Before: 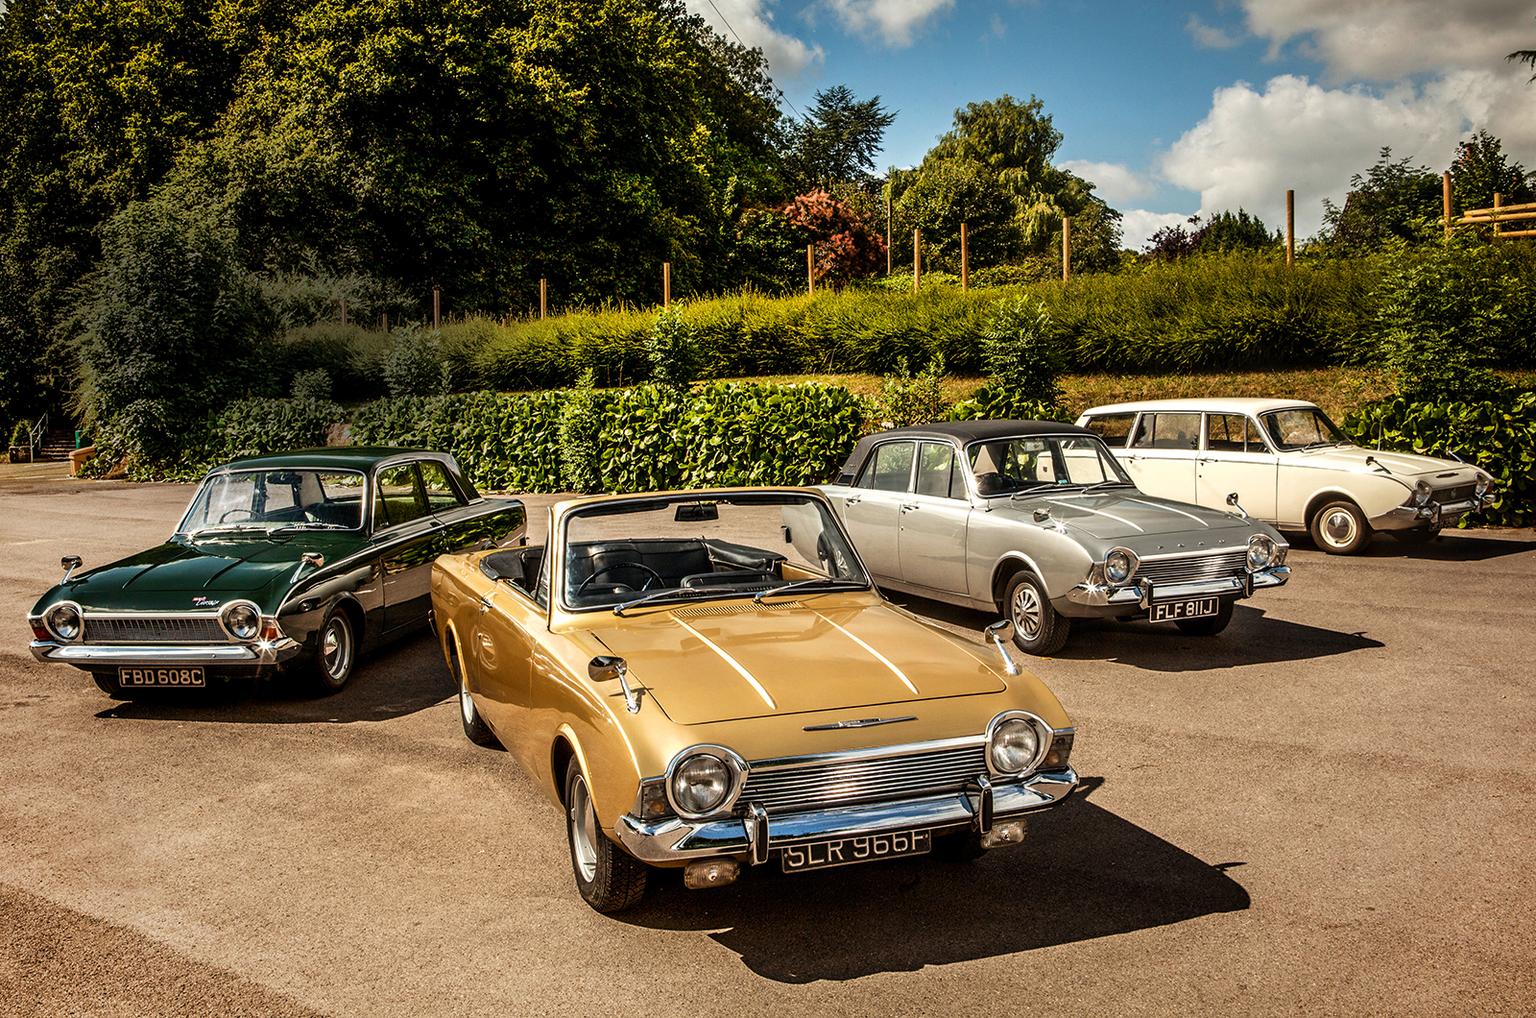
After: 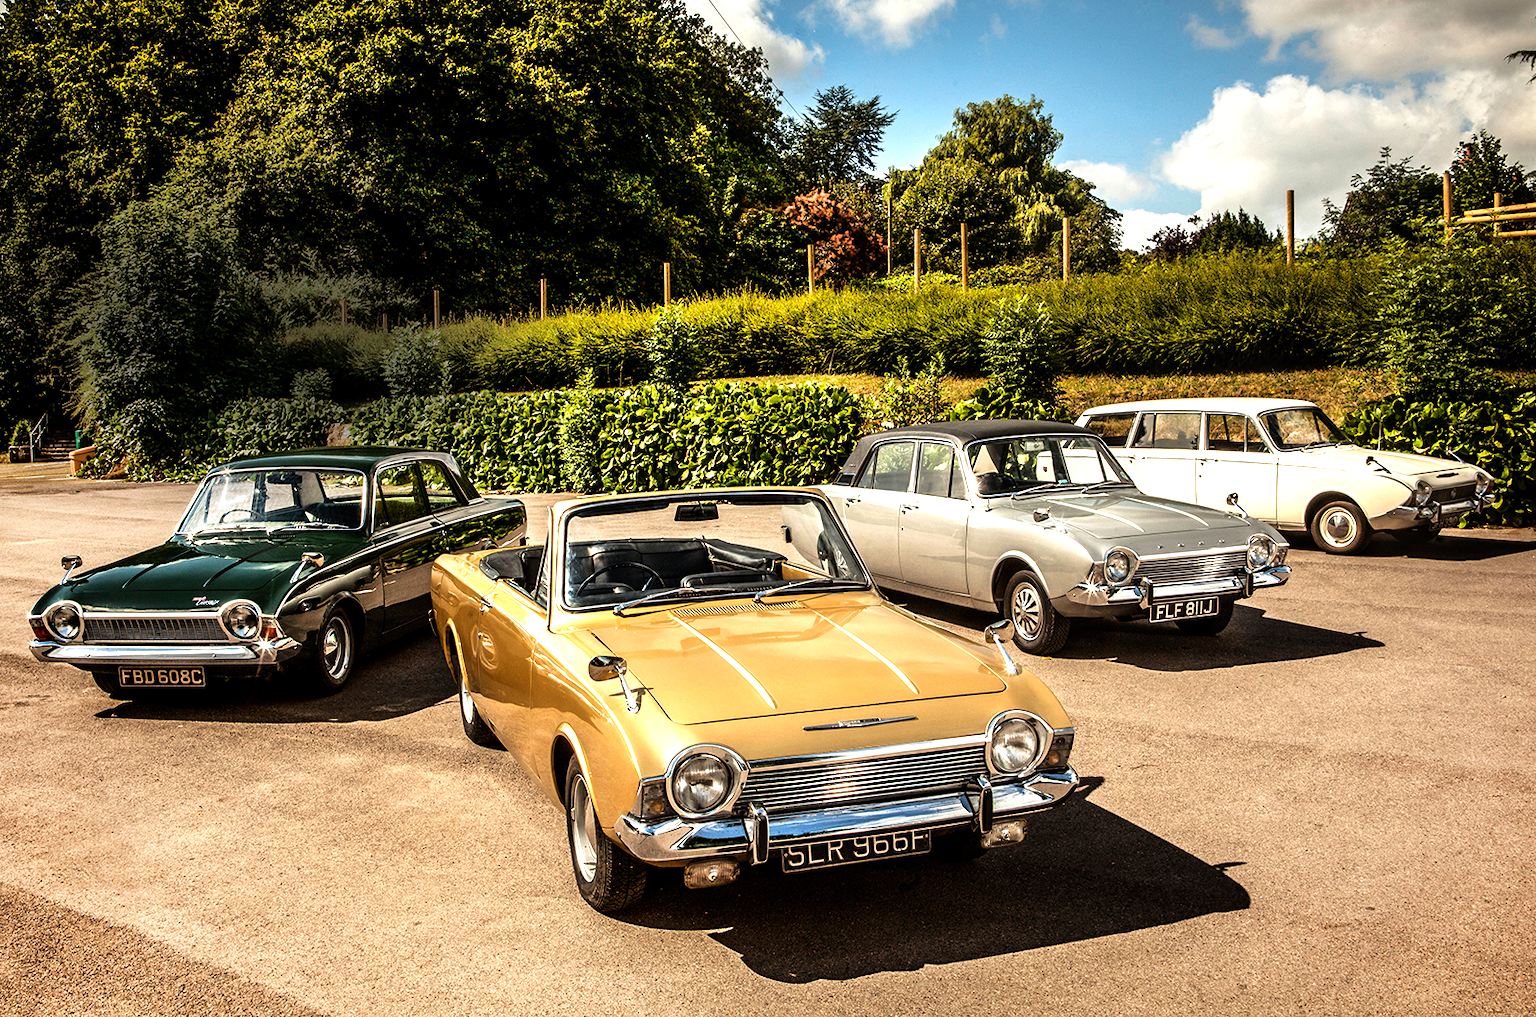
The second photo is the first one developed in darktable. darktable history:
tone equalizer: -8 EV -0.73 EV, -7 EV -0.722 EV, -6 EV -0.581 EV, -5 EV -0.402 EV, -3 EV 0.384 EV, -2 EV 0.6 EV, -1 EV 0.683 EV, +0 EV 0.723 EV
